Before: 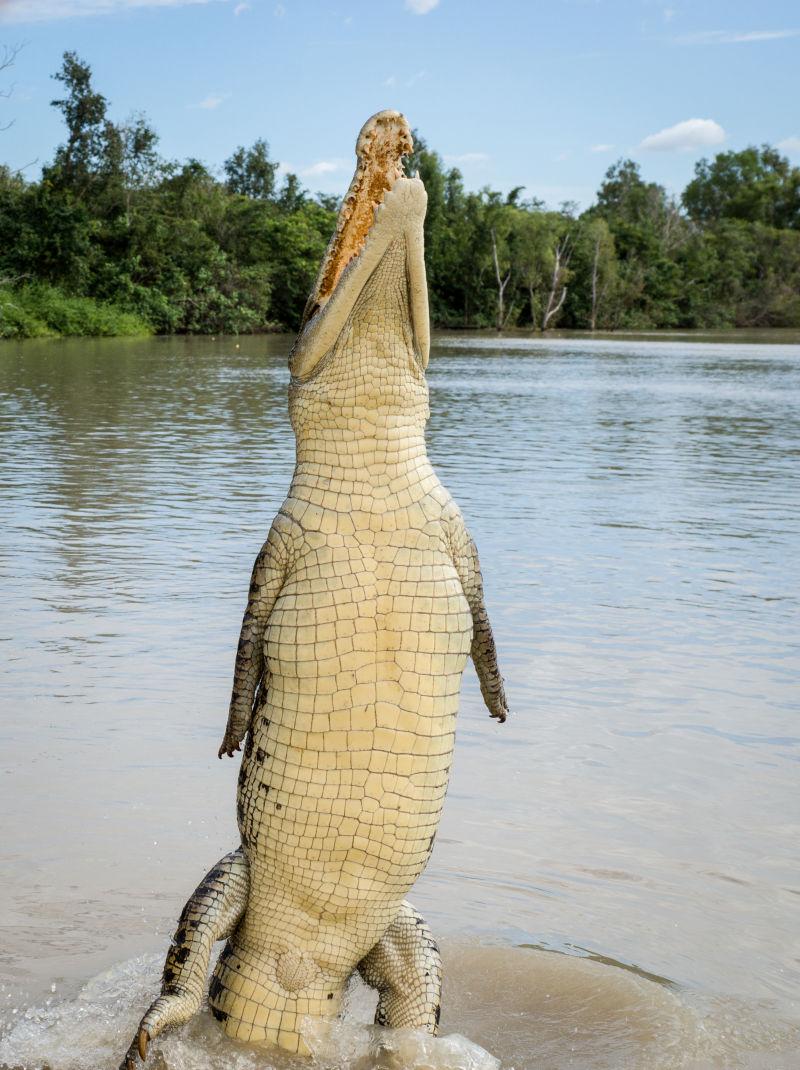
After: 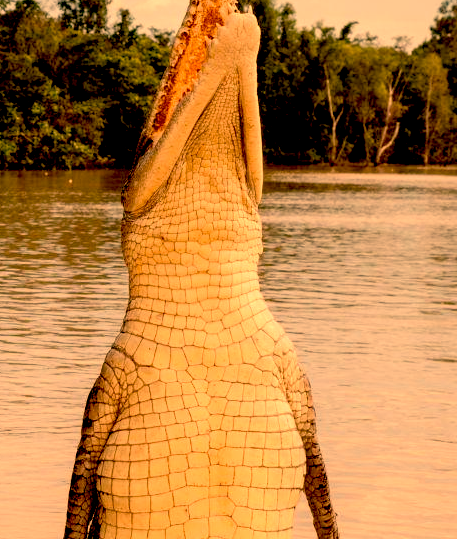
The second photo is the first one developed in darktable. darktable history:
crop: left 20.932%, top 15.471%, right 21.848%, bottom 34.081%
white balance: red 1.467, blue 0.684
exposure: black level correction 0.046, exposure -0.228 EV, compensate highlight preservation false
